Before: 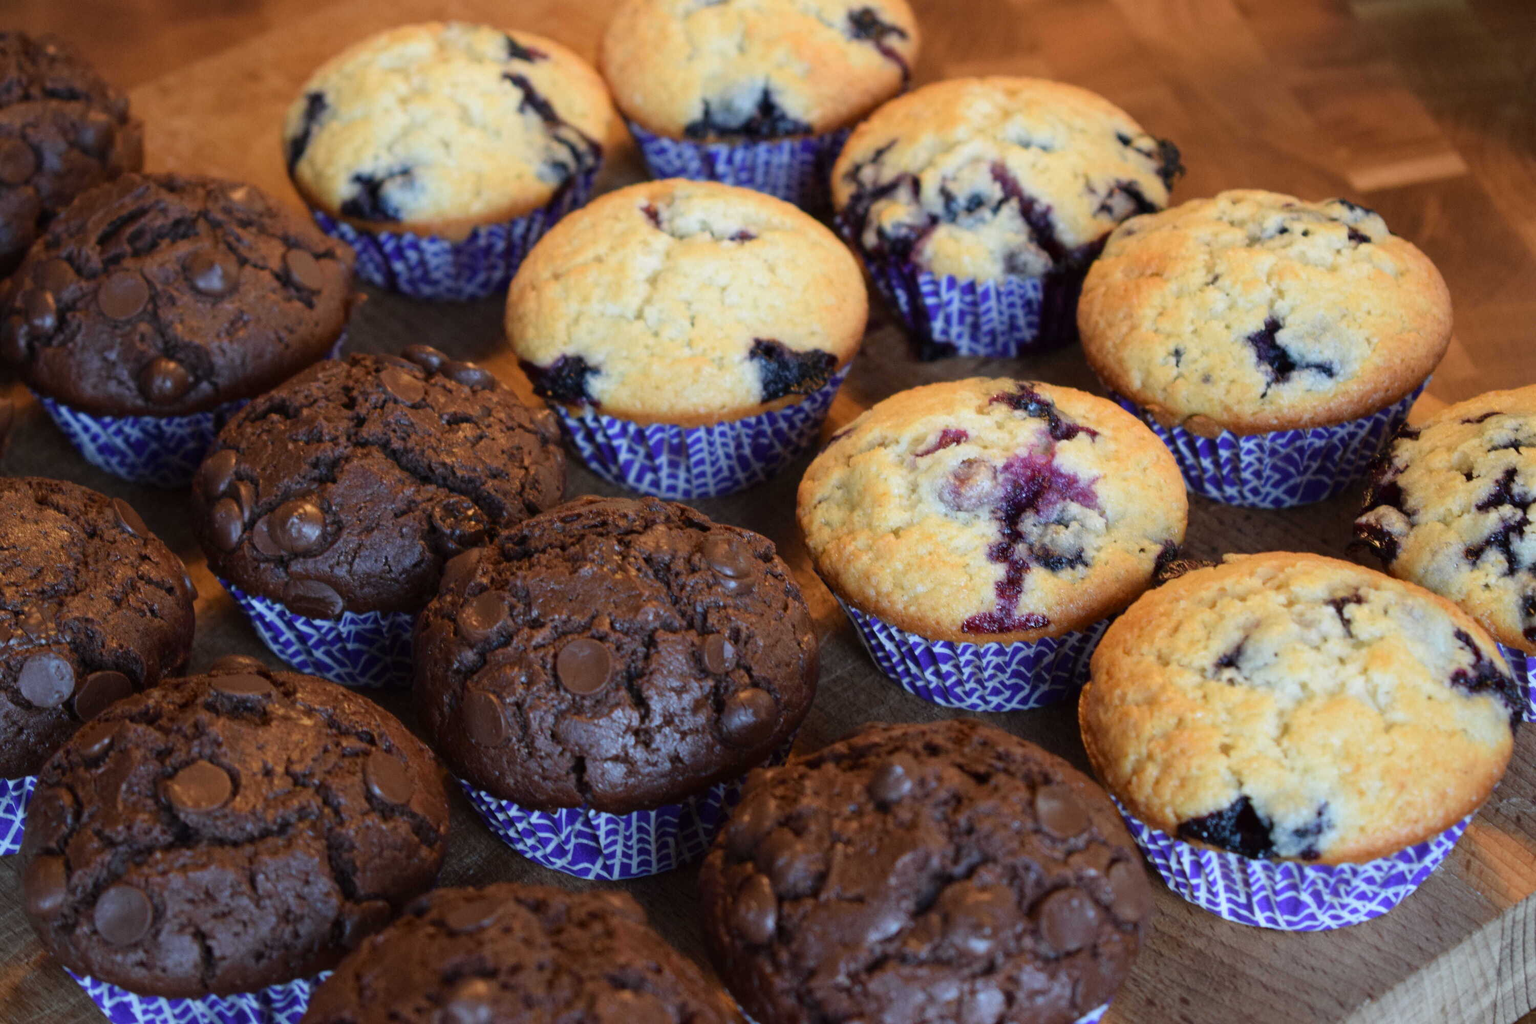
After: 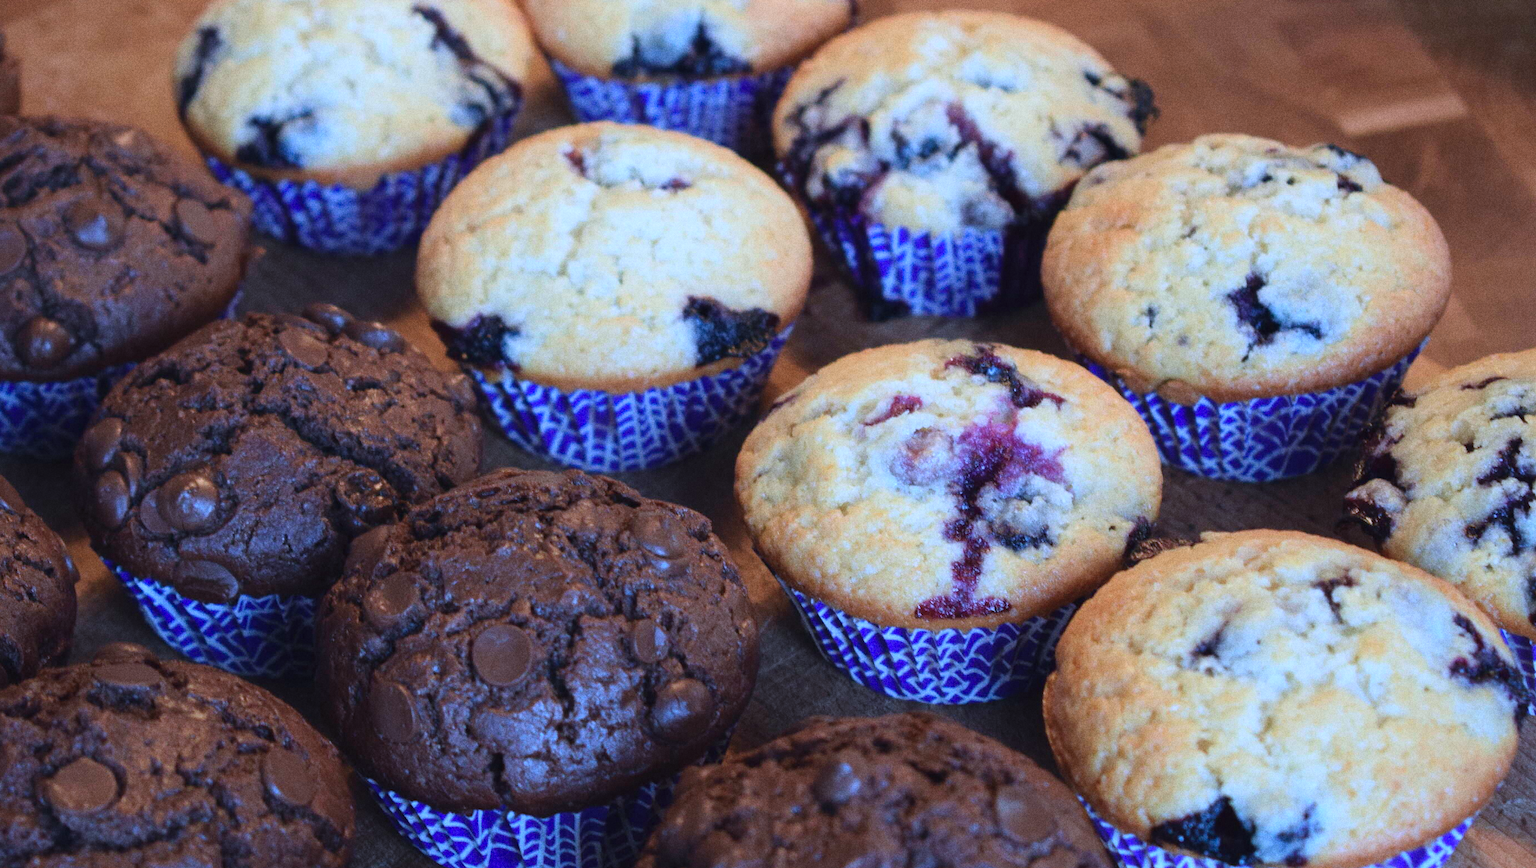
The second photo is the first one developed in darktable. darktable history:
color calibration: illuminant as shot in camera, adaptation linear Bradford (ICC v4), x 0.406, y 0.405, temperature 3570.35 K, saturation algorithm version 1 (2020)
crop: left 8.155%, top 6.611%, bottom 15.385%
exposure: black level correction -0.003, exposure 0.04 EV, compensate highlight preservation false
grain: coarseness 8.68 ISO, strength 31.94%
